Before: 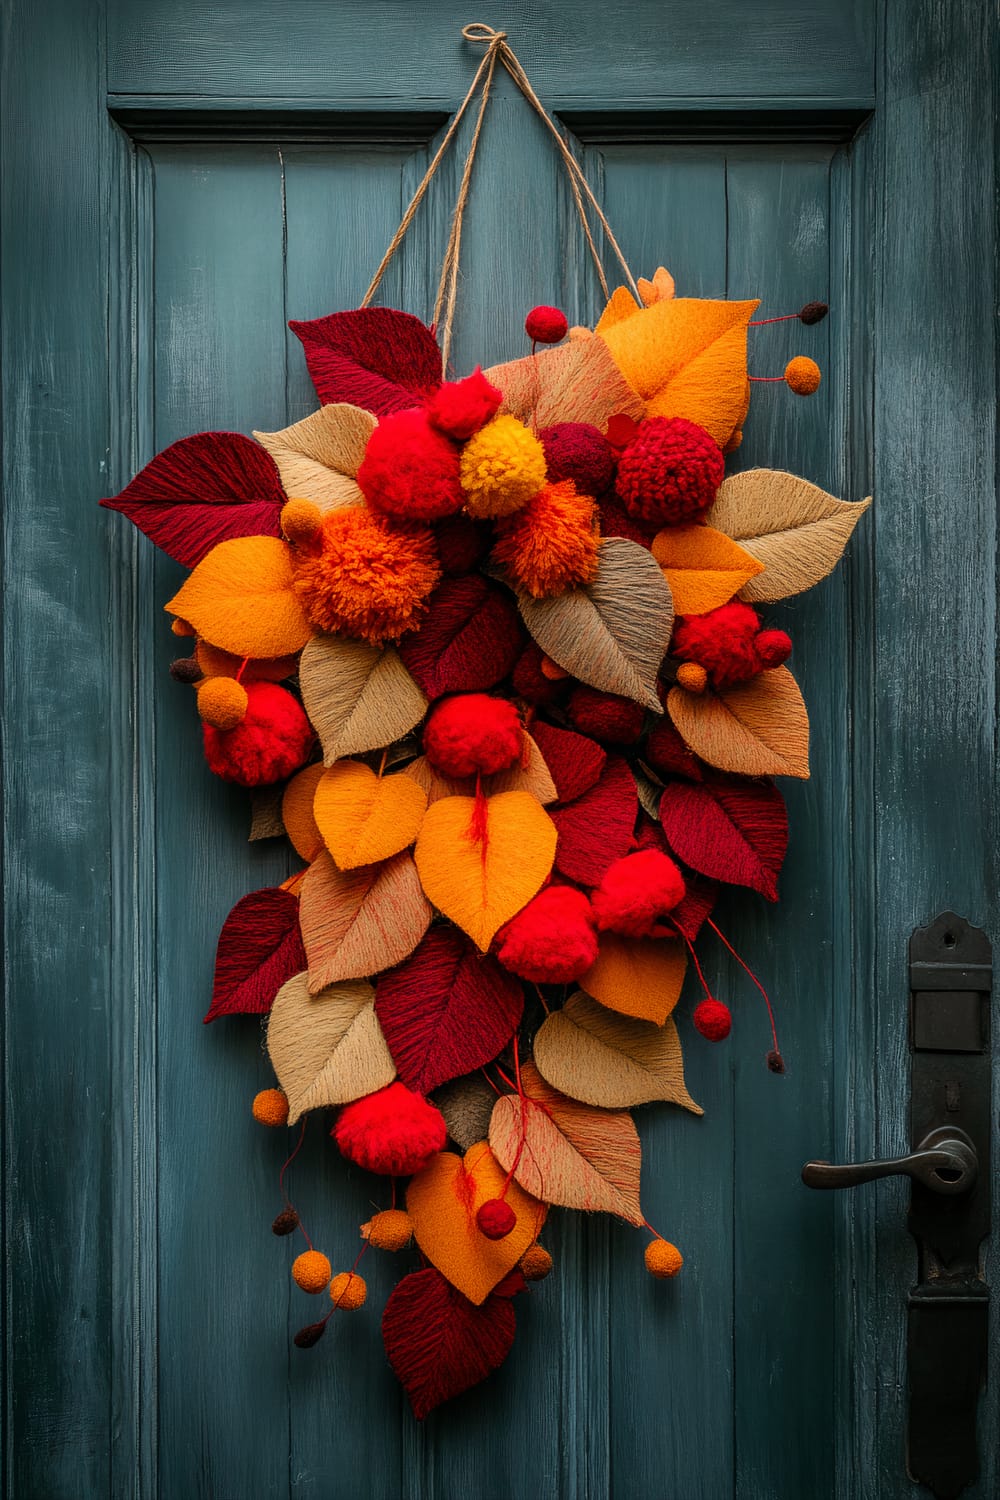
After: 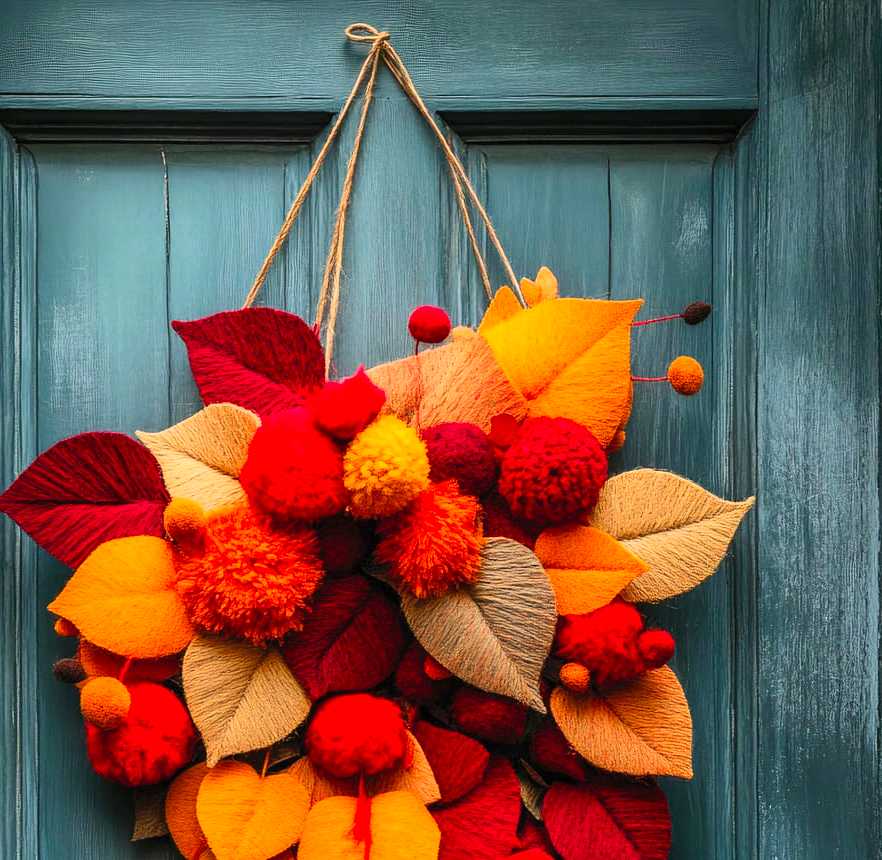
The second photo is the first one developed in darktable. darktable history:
crop and rotate: left 11.719%, bottom 42.638%
contrast brightness saturation: contrast 0.237, brightness 0.254, saturation 0.383
